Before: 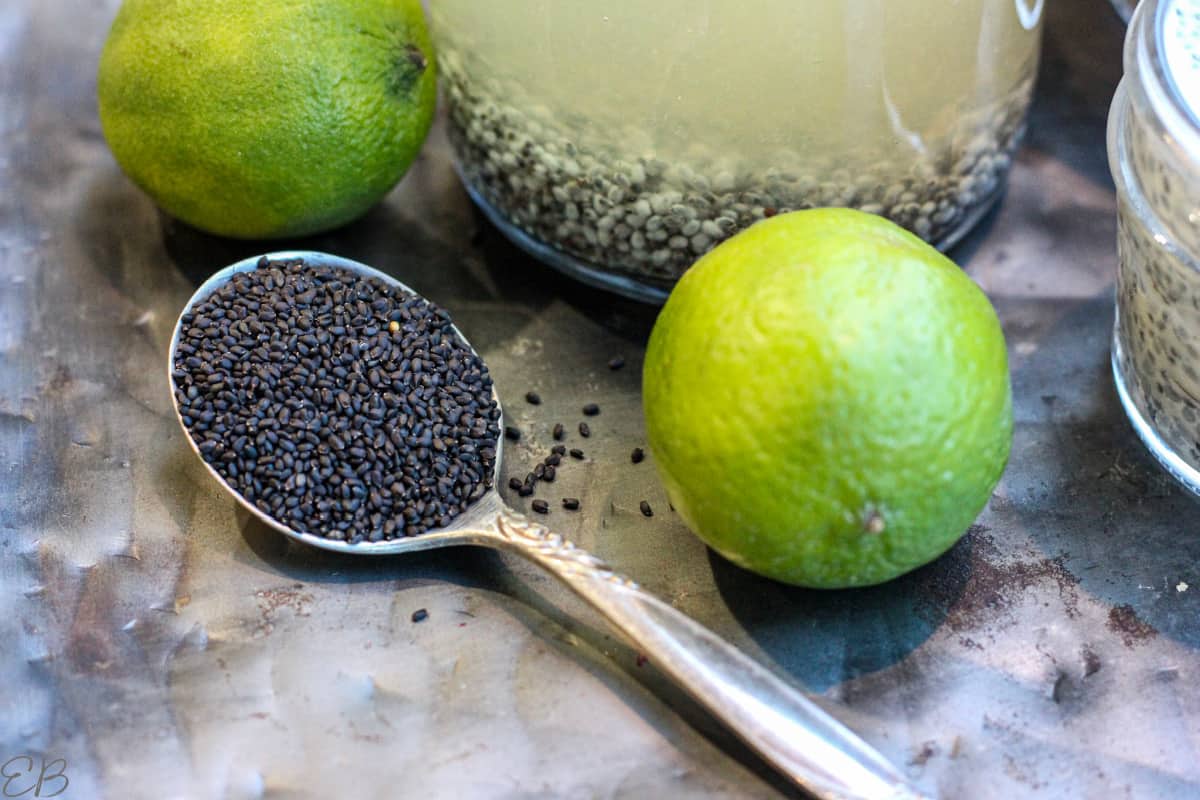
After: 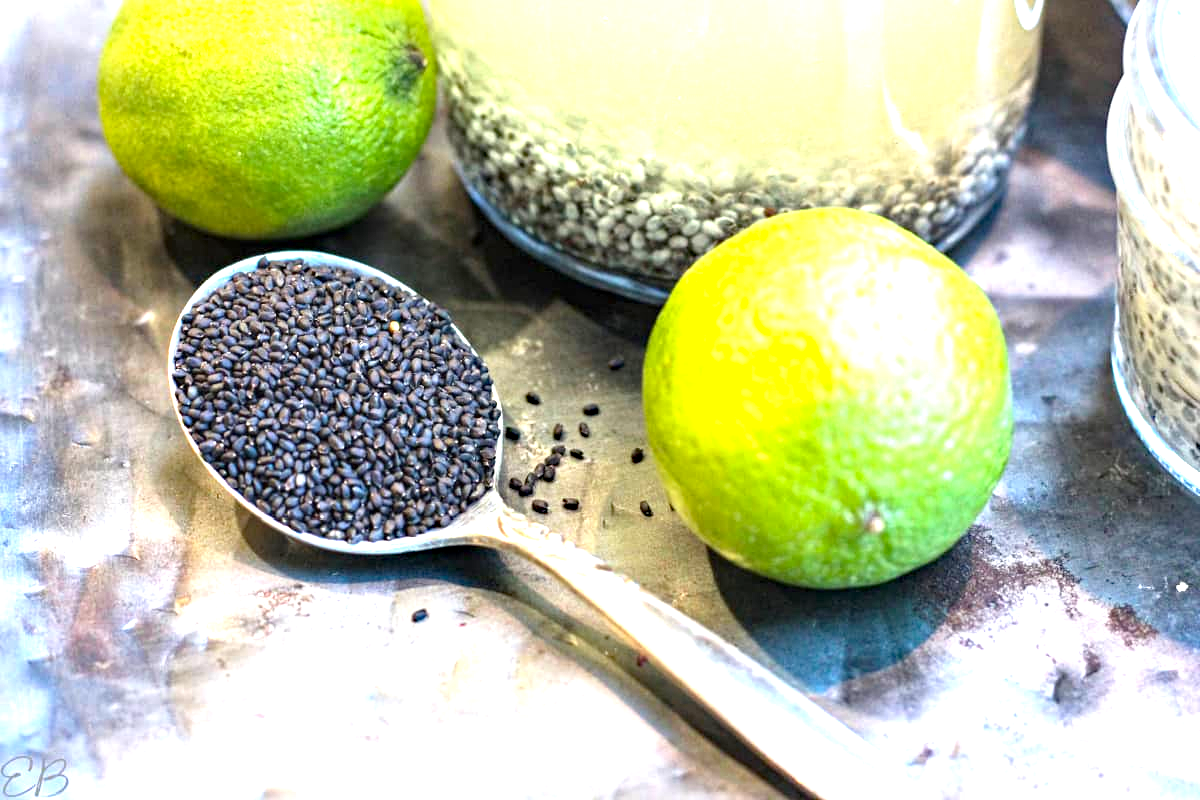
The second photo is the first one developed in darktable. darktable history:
haze removal: compatibility mode true
exposure: black level correction 0, exposure 1.483 EV, compensate highlight preservation false
